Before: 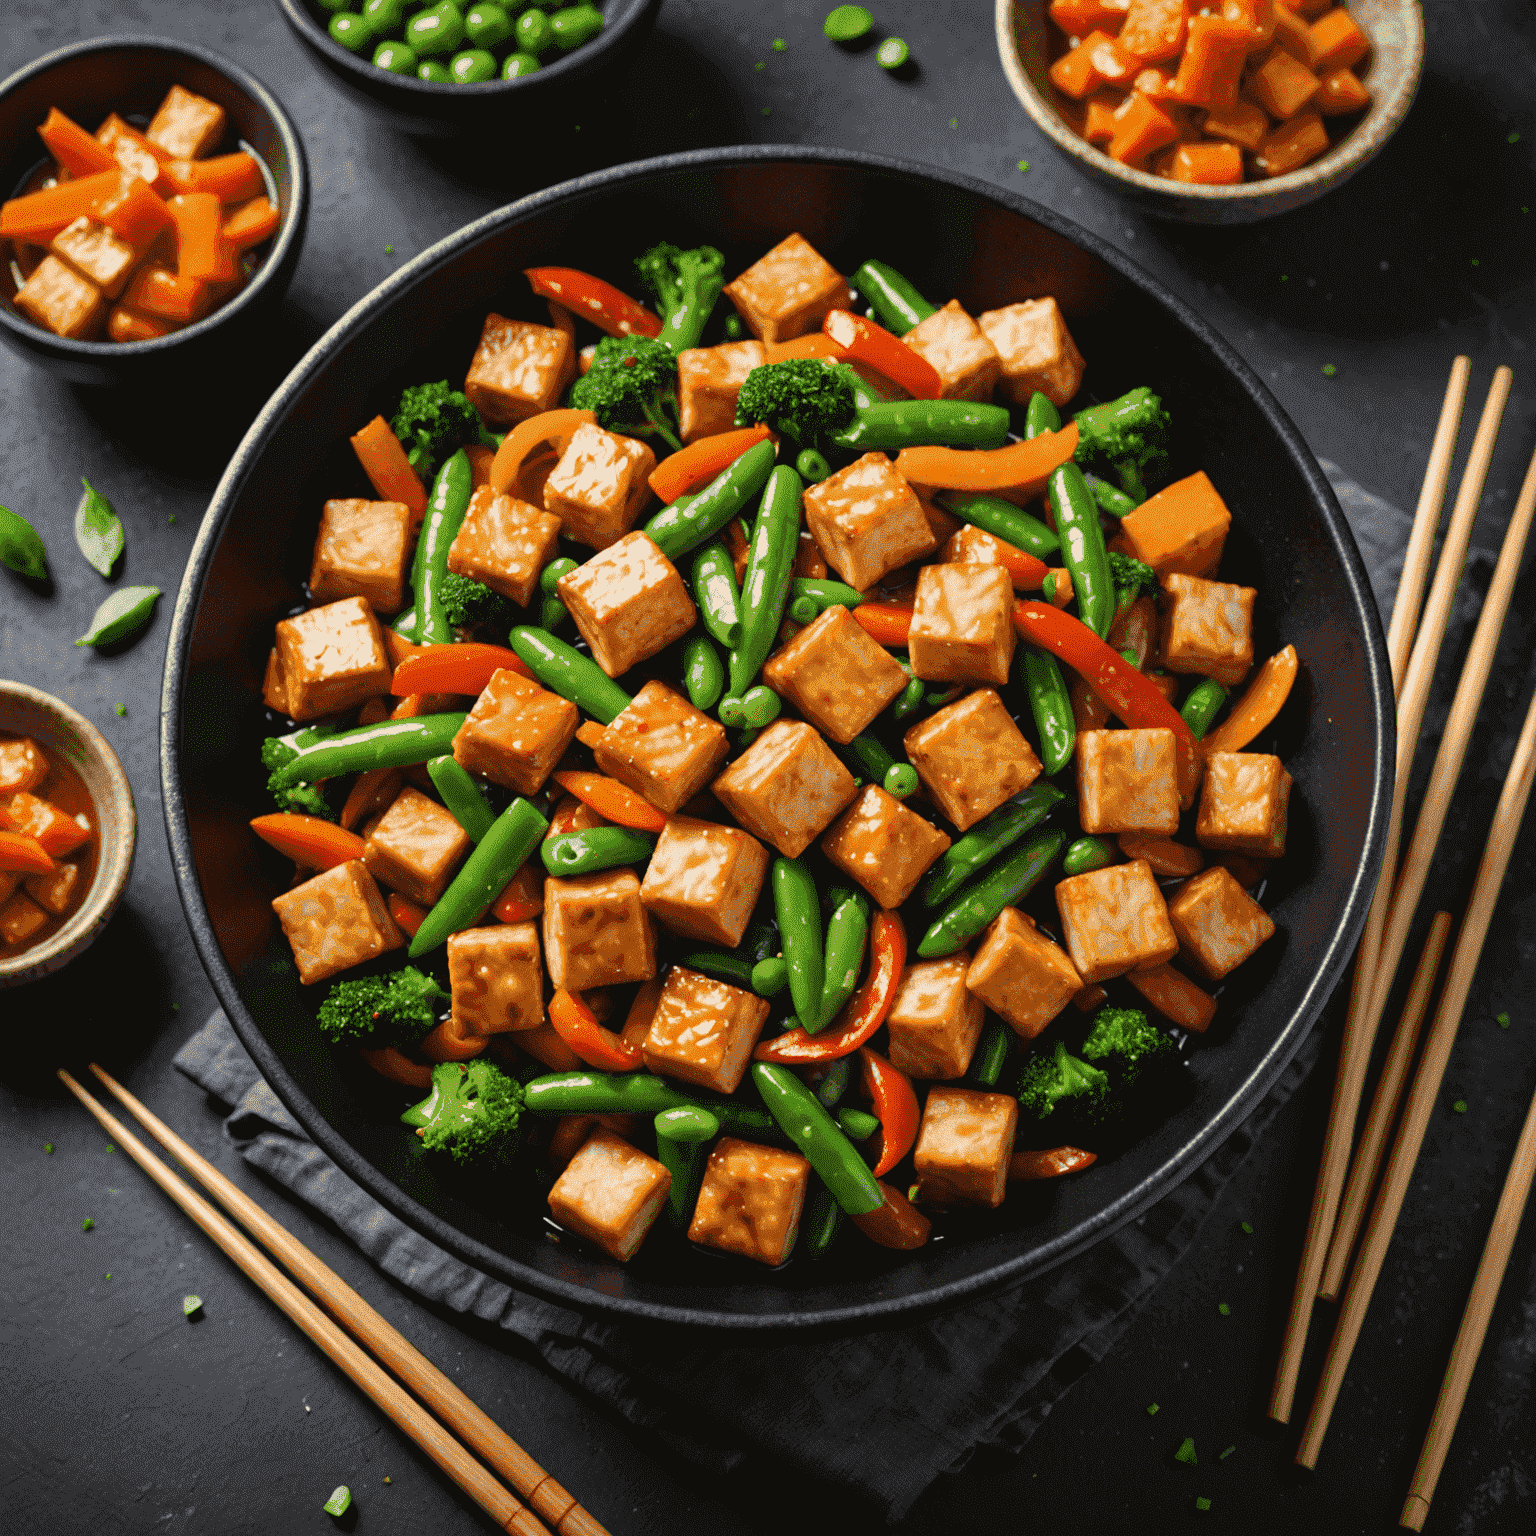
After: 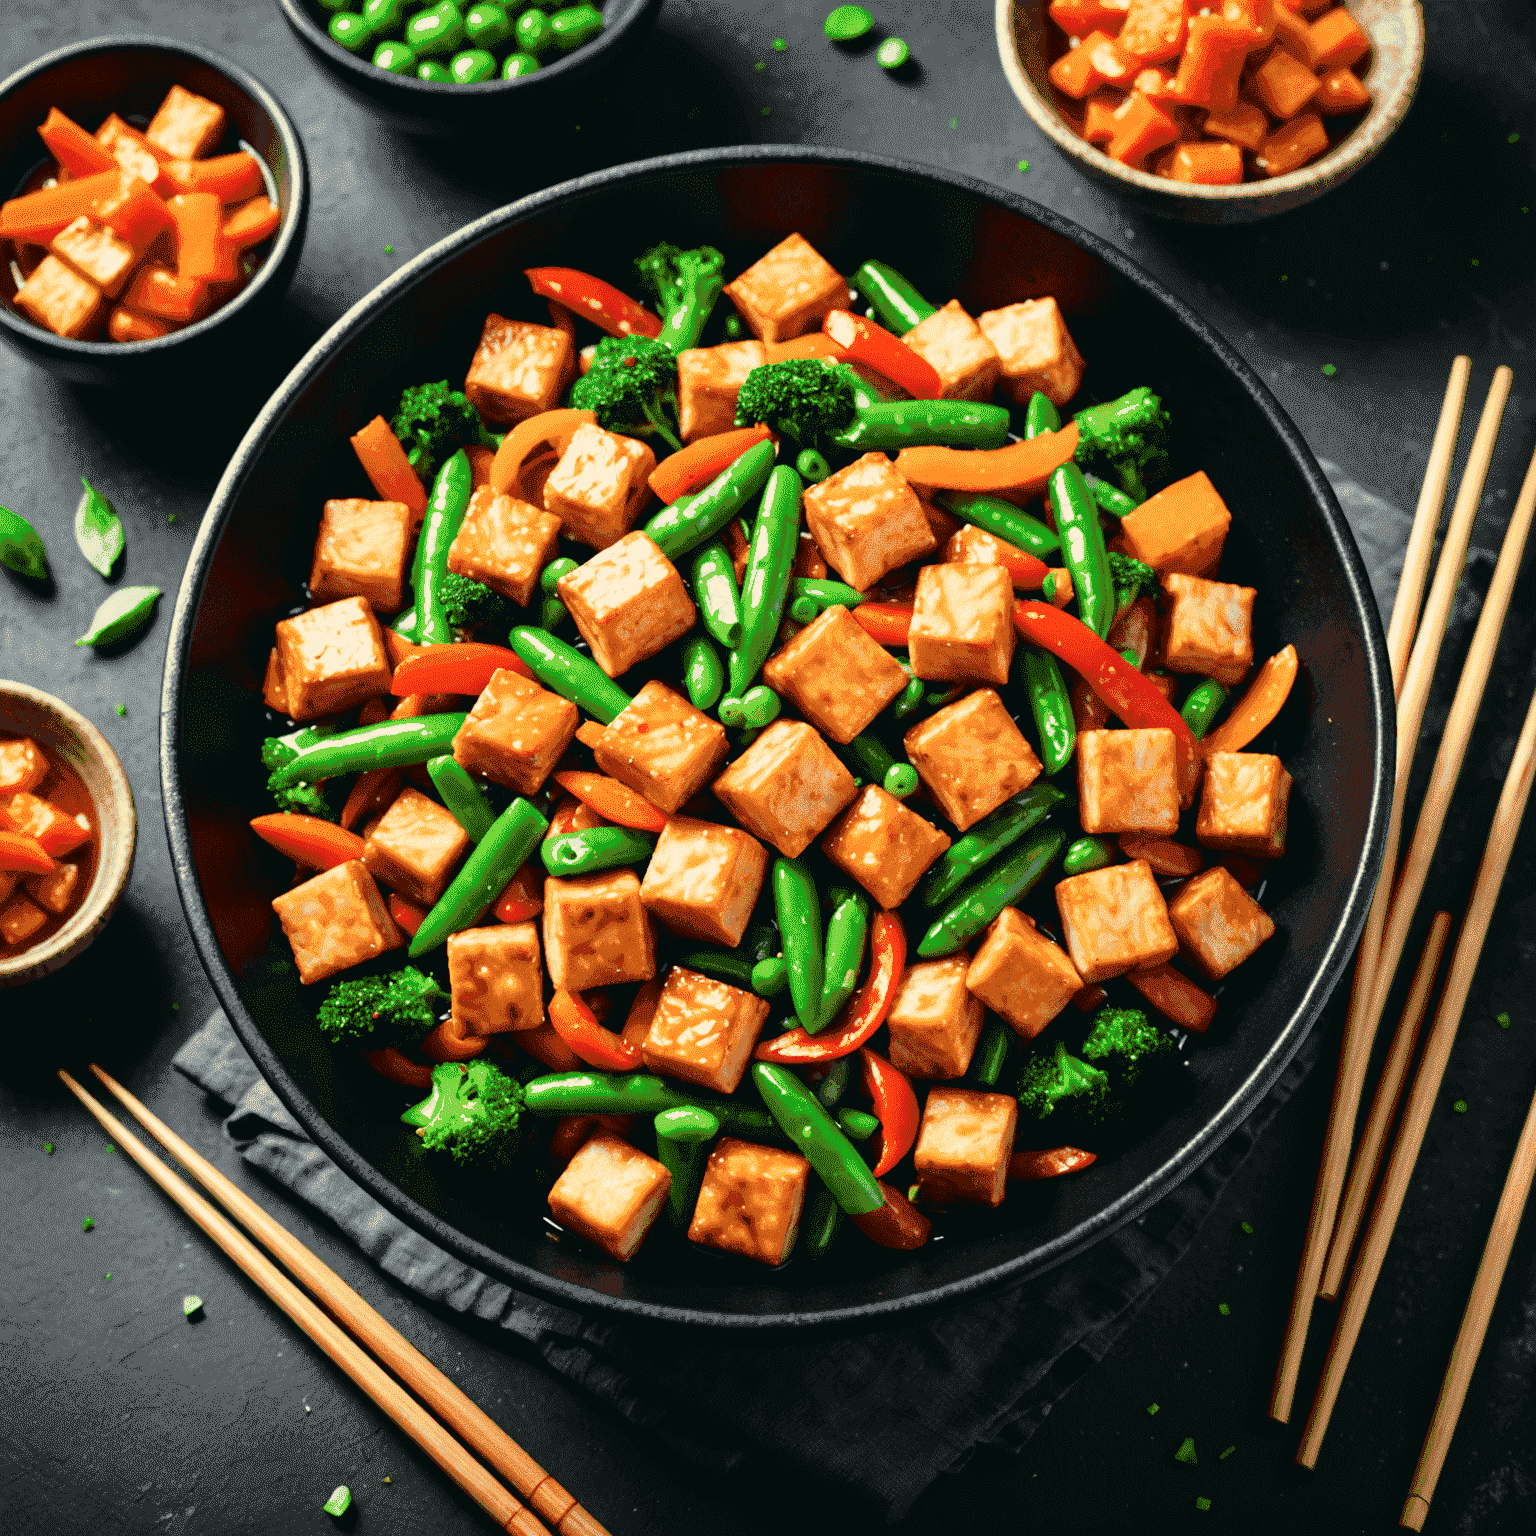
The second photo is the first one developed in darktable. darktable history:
tone curve: curves: ch0 [(0, 0.015) (0.091, 0.055) (0.184, 0.159) (0.304, 0.382) (0.492, 0.579) (0.628, 0.755) (0.832, 0.932) (0.984, 0.963)]; ch1 [(0, 0) (0.34, 0.235) (0.46, 0.46) (0.515, 0.502) (0.553, 0.567) (0.764, 0.815) (1, 1)]; ch2 [(0, 0) (0.44, 0.458) (0.479, 0.492) (0.524, 0.507) (0.557, 0.567) (0.673, 0.699) (1, 1)], color space Lab, independent channels, preserve colors none
white balance: red 1, blue 1
